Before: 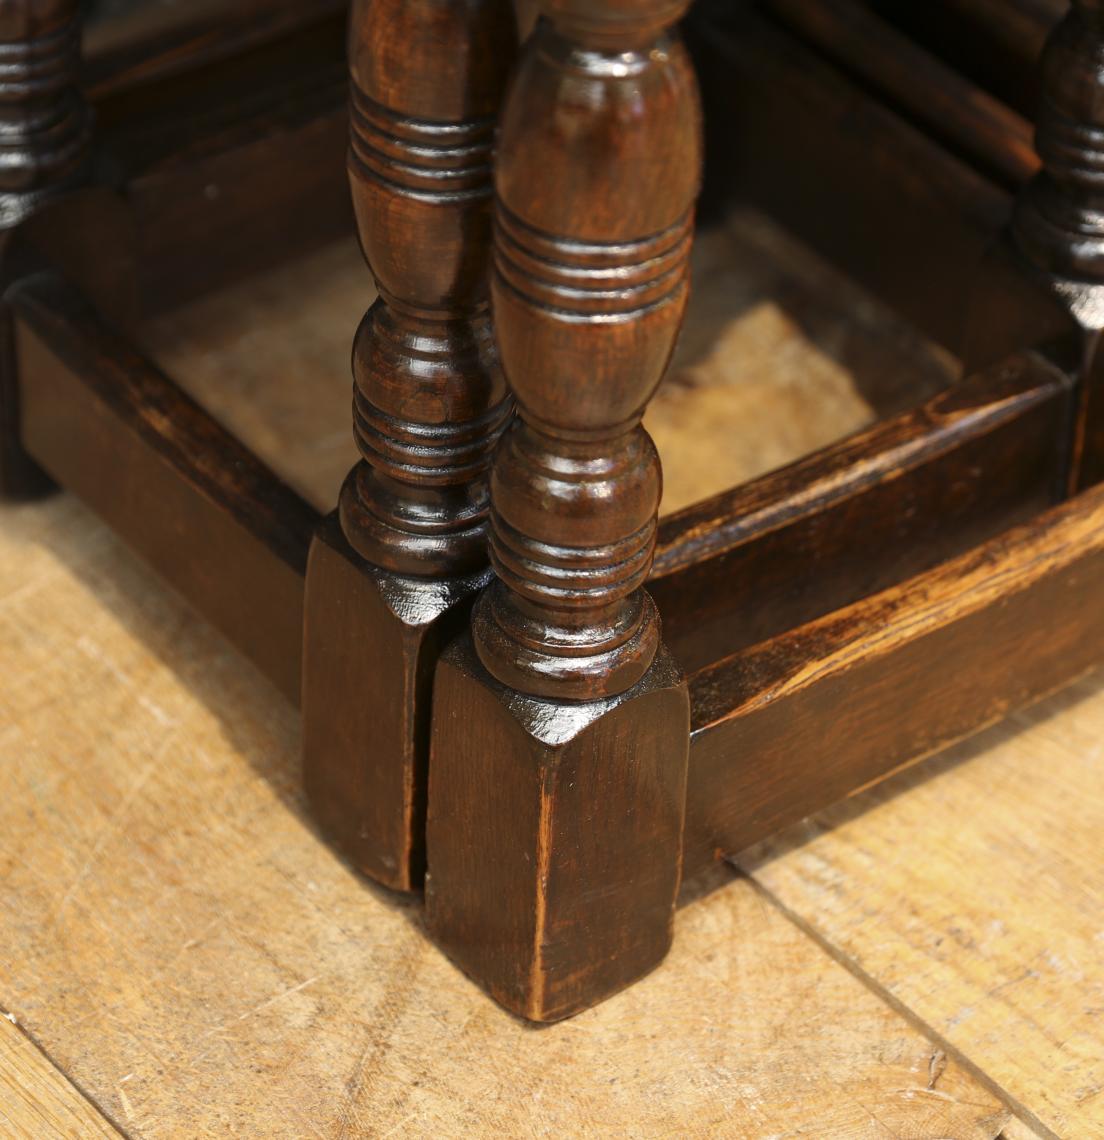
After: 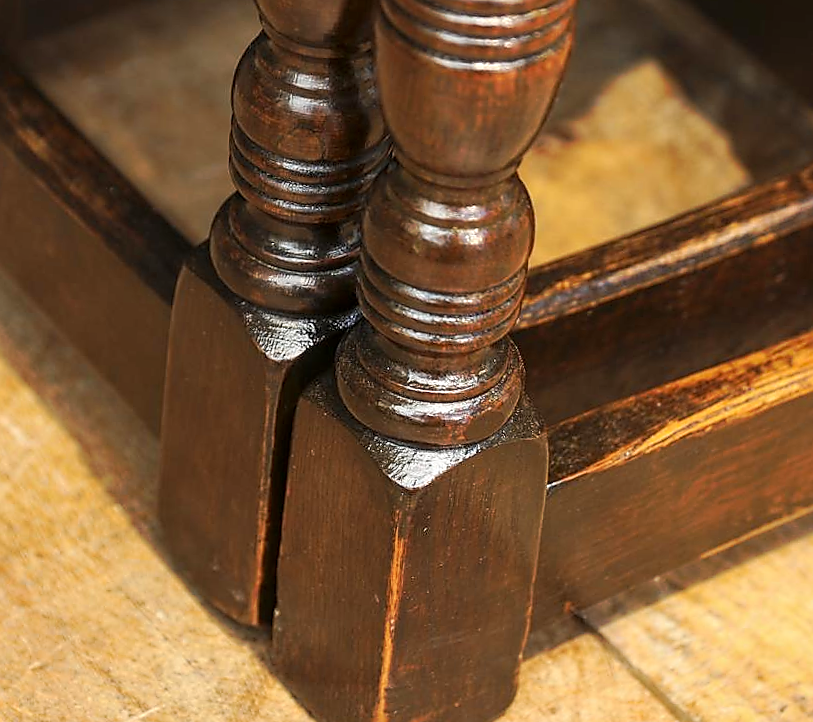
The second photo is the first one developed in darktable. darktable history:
tone curve: curves: ch0 [(0, 0) (0.003, 0.003) (0.011, 0.011) (0.025, 0.024) (0.044, 0.043) (0.069, 0.068) (0.1, 0.098) (0.136, 0.133) (0.177, 0.173) (0.224, 0.22) (0.277, 0.271) (0.335, 0.328) (0.399, 0.39) (0.468, 0.458) (0.543, 0.563) (0.623, 0.64) (0.709, 0.722) (0.801, 0.809) (0.898, 0.902) (1, 1)], preserve colors none
crop and rotate: angle -3.43°, left 9.813%, top 20.818%, right 12.103%, bottom 12.03%
sharpen: radius 1.365, amount 1.247, threshold 0.847
contrast brightness saturation: contrast 0.075, brightness 0.08, saturation 0.182
local contrast: on, module defaults
